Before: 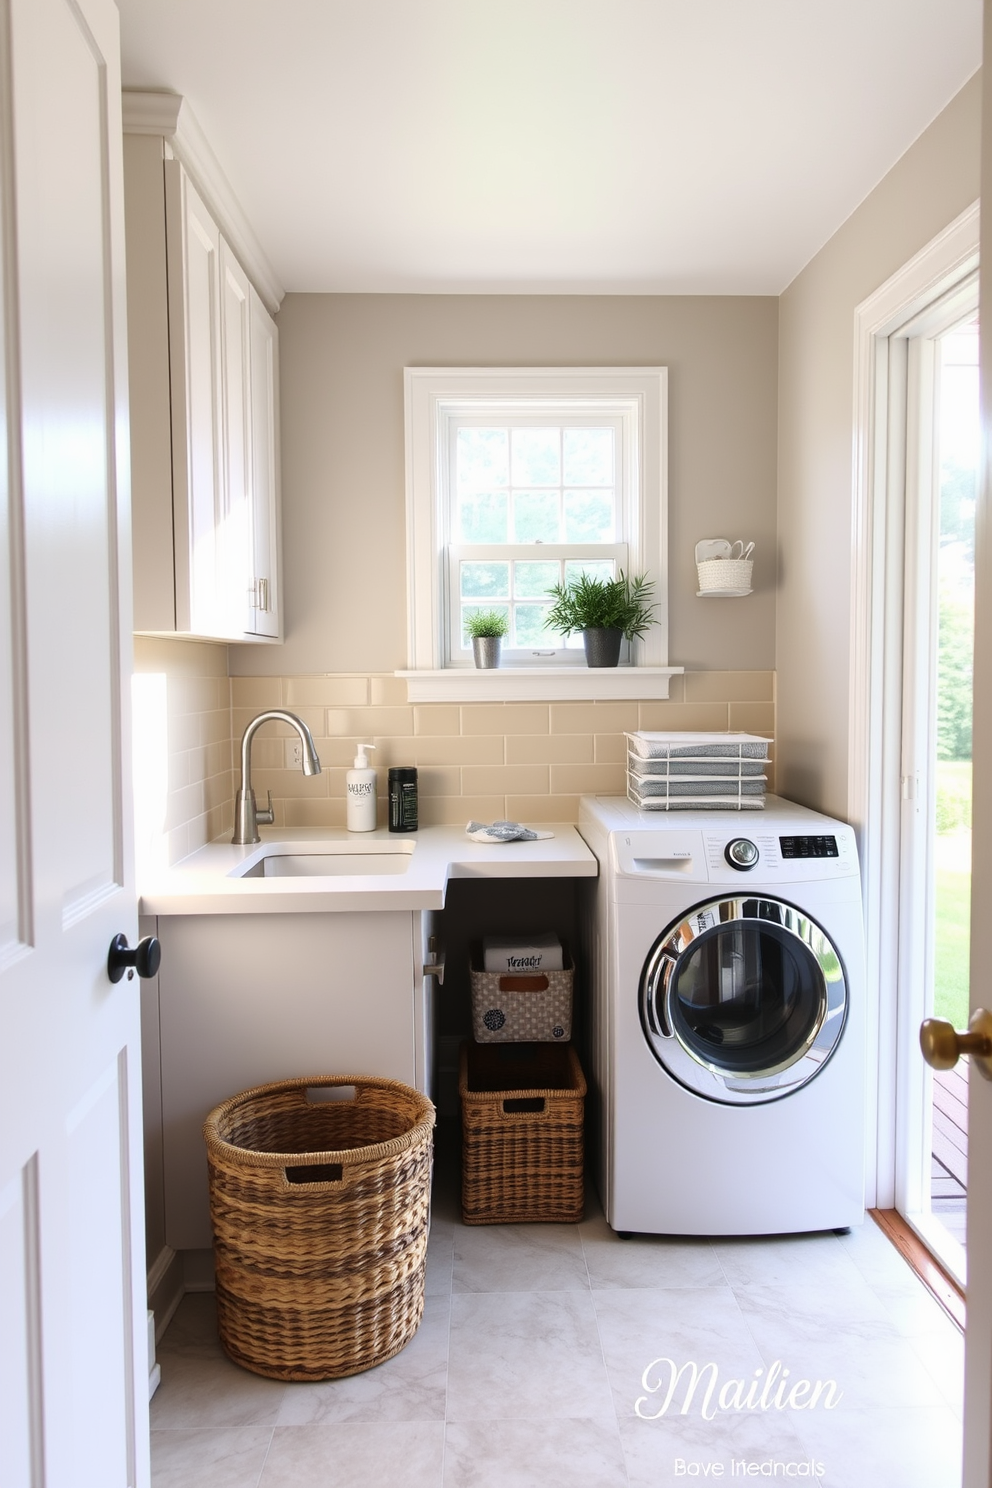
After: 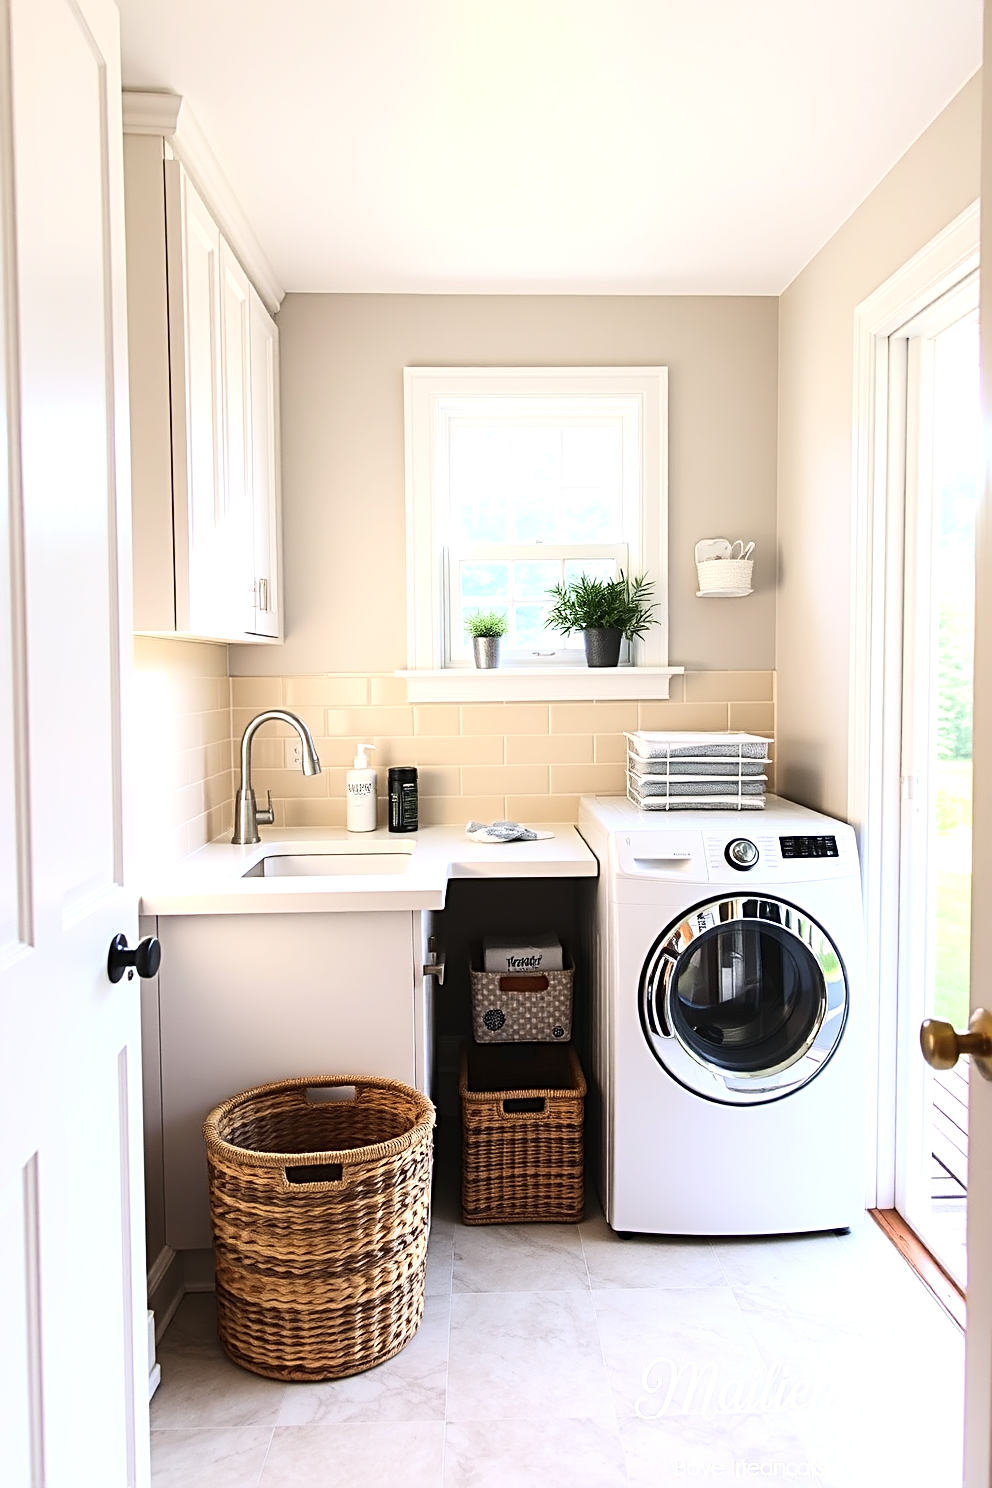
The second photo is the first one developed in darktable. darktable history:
contrast brightness saturation: contrast 0.196, brightness 0.144, saturation 0.145
sharpen: radius 2.668, amount 0.674
tone equalizer: -8 EV -0.399 EV, -7 EV -0.384 EV, -6 EV -0.323 EV, -5 EV -0.196 EV, -3 EV 0.21 EV, -2 EV 0.313 EV, -1 EV 0.376 EV, +0 EV 0.409 EV, edges refinement/feathering 500, mask exposure compensation -1.57 EV, preserve details no
